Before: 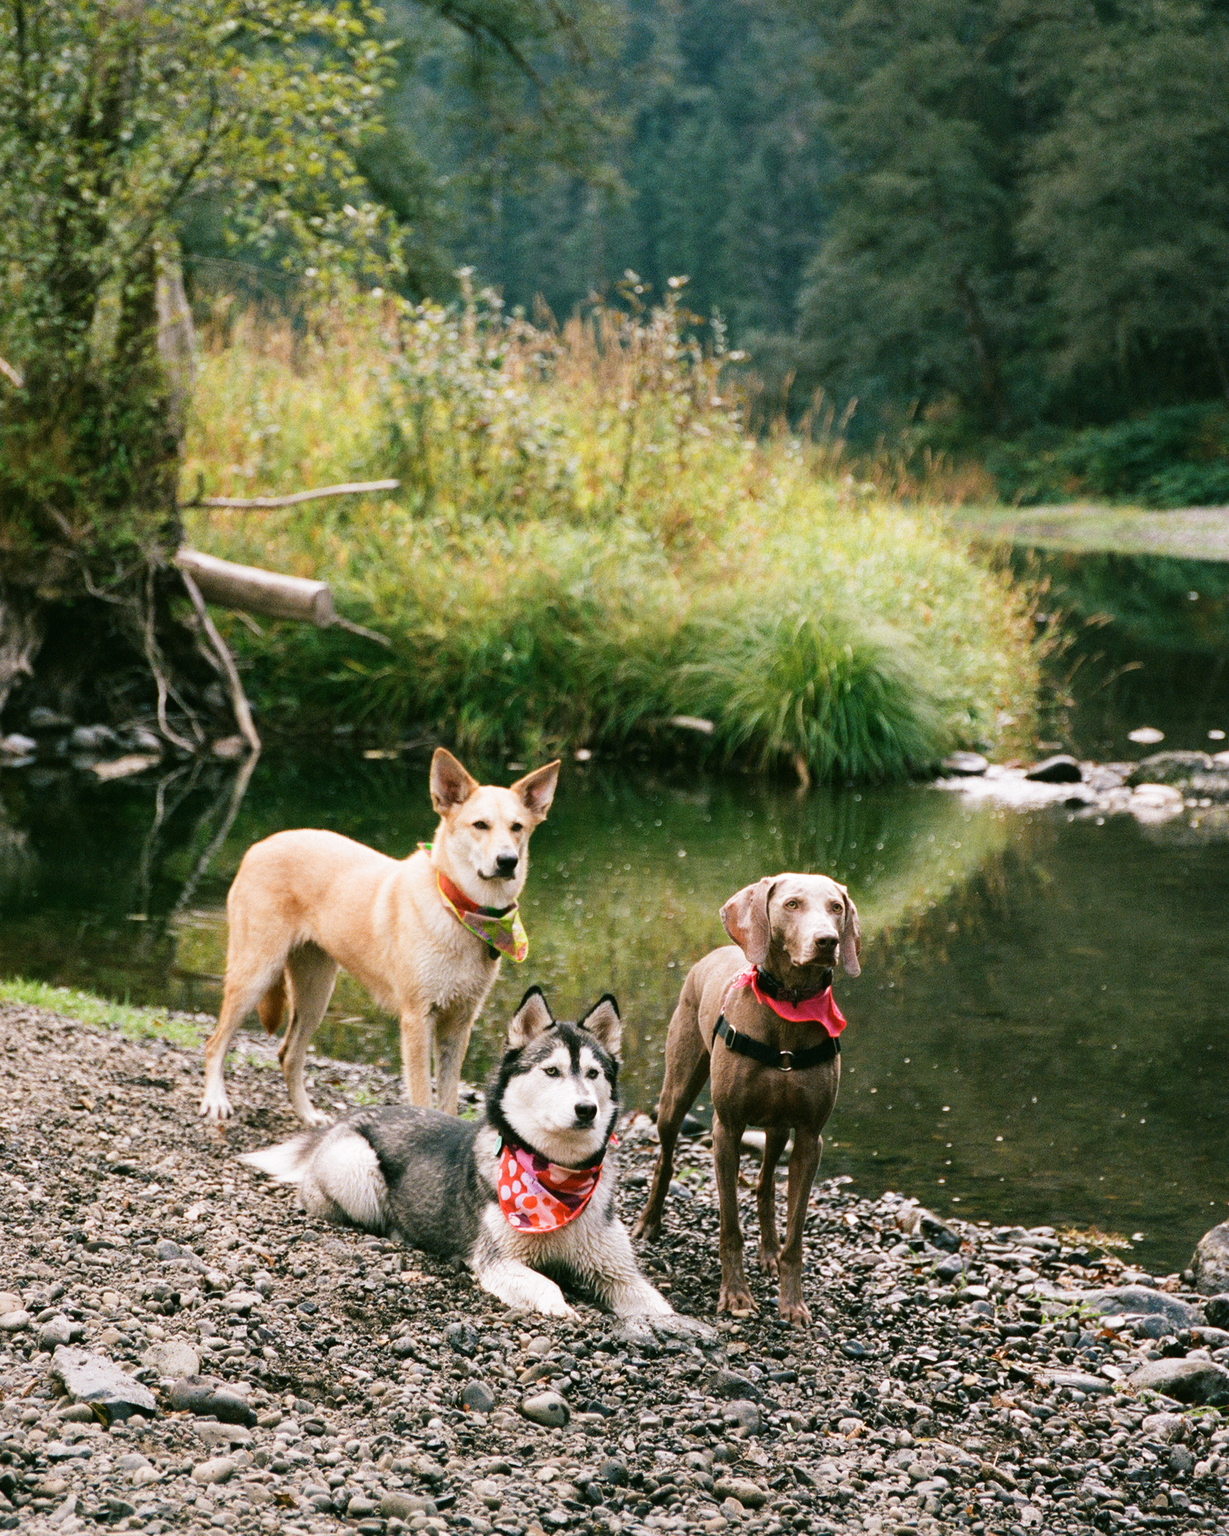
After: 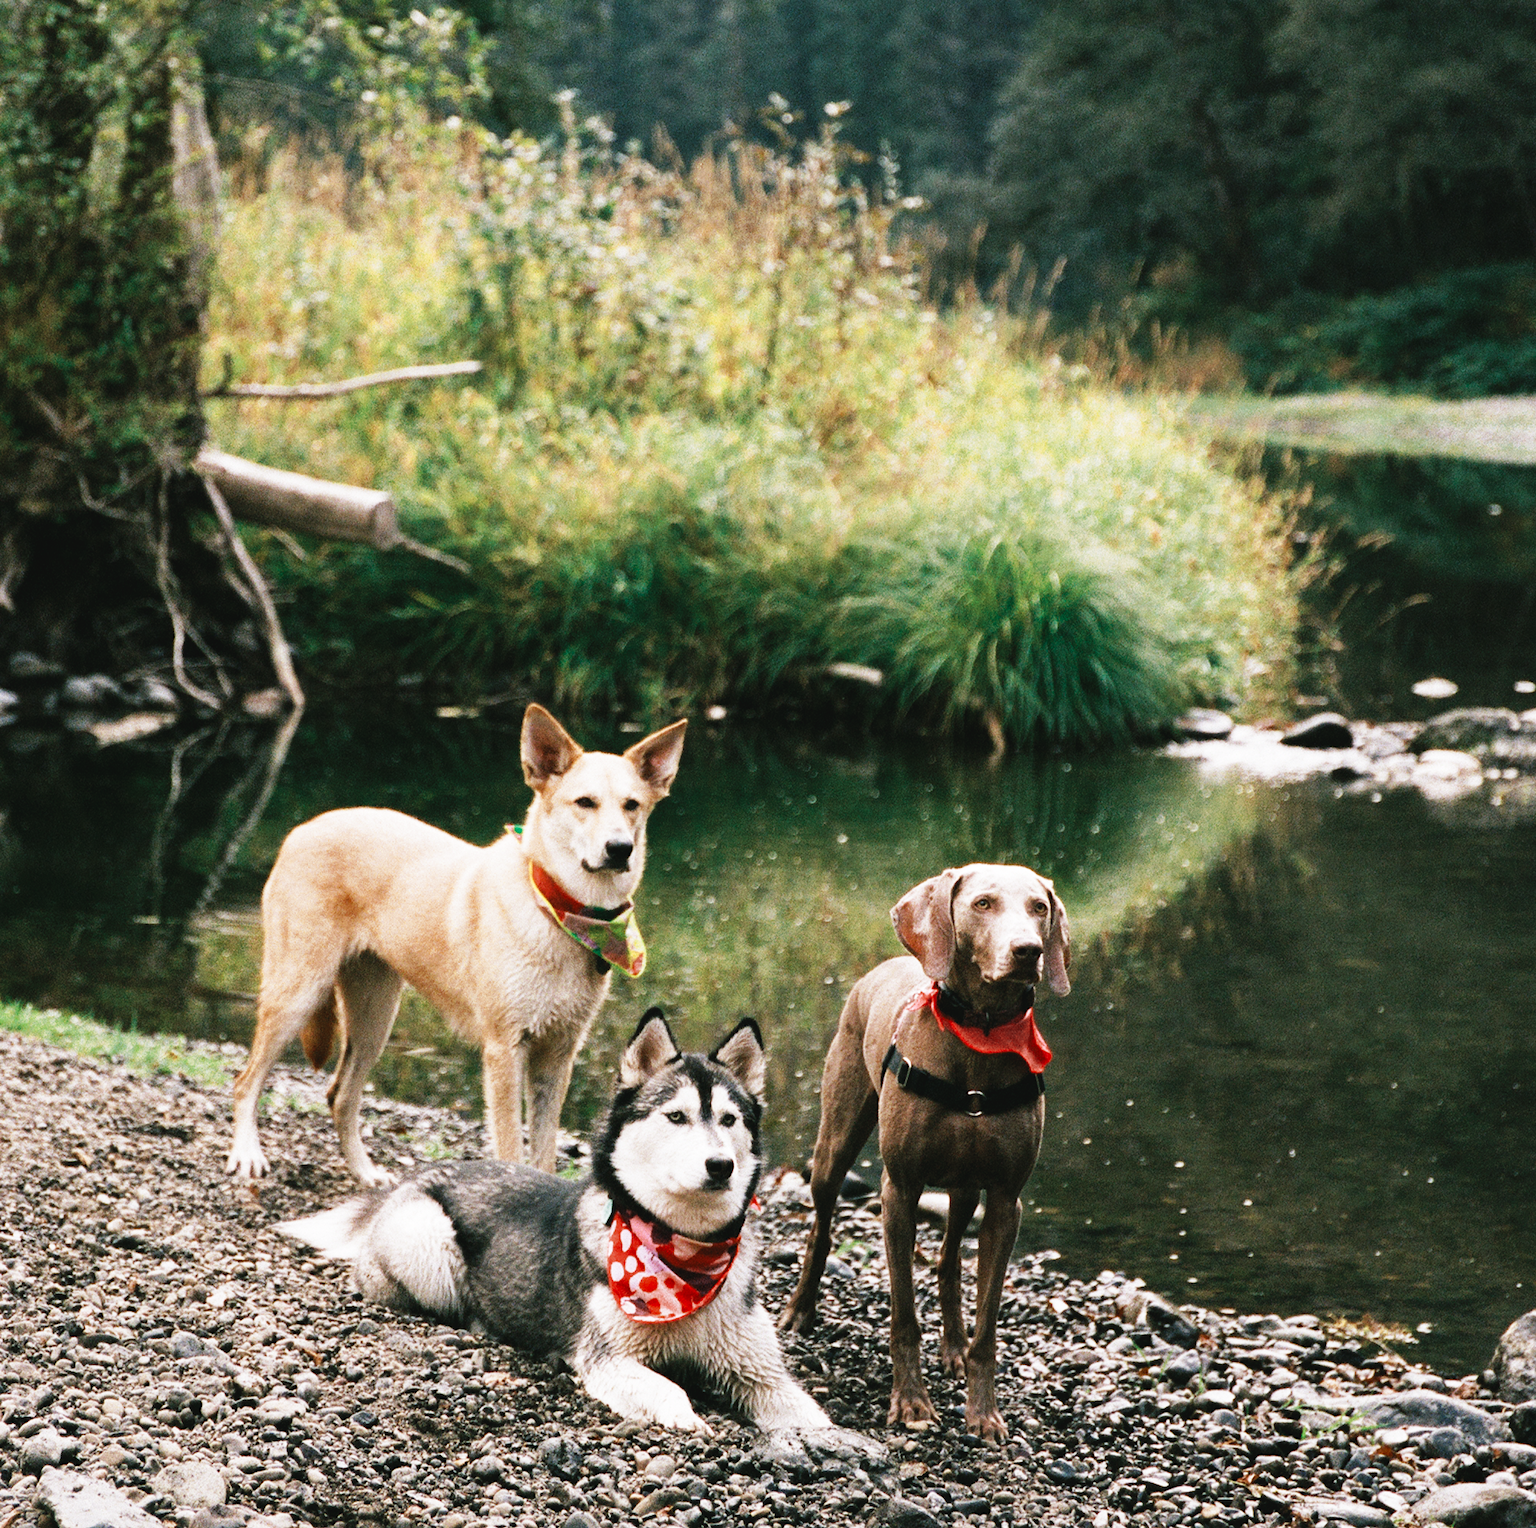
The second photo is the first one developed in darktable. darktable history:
tone curve: curves: ch0 [(0, 0) (0.003, 0.036) (0.011, 0.04) (0.025, 0.042) (0.044, 0.052) (0.069, 0.066) (0.1, 0.085) (0.136, 0.106) (0.177, 0.144) (0.224, 0.188) (0.277, 0.241) (0.335, 0.307) (0.399, 0.382) (0.468, 0.466) (0.543, 0.56) (0.623, 0.672) (0.709, 0.772) (0.801, 0.876) (0.898, 0.949) (1, 1)], preserve colors none
crop and rotate: left 1.814%, top 12.818%, right 0.25%, bottom 9.225%
color zones: curves: ch0 [(0, 0.5) (0.125, 0.4) (0.25, 0.5) (0.375, 0.4) (0.5, 0.4) (0.625, 0.35) (0.75, 0.35) (0.875, 0.5)]; ch1 [(0, 0.35) (0.125, 0.45) (0.25, 0.35) (0.375, 0.35) (0.5, 0.35) (0.625, 0.35) (0.75, 0.45) (0.875, 0.35)]; ch2 [(0, 0.6) (0.125, 0.5) (0.25, 0.5) (0.375, 0.6) (0.5, 0.6) (0.625, 0.5) (0.75, 0.5) (0.875, 0.5)]
